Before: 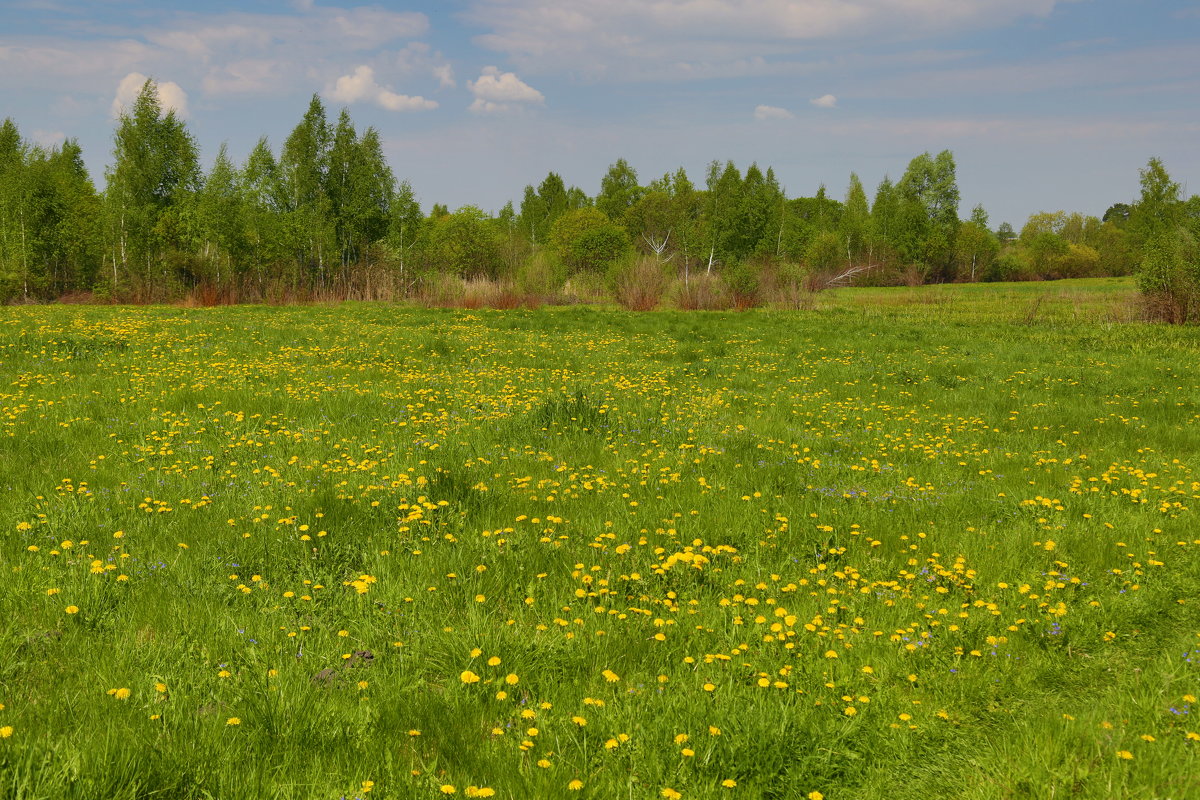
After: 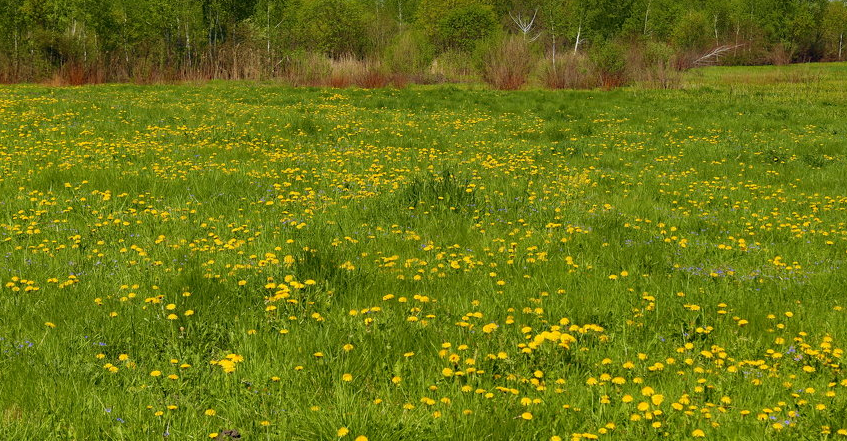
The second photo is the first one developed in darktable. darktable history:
crop: left 11.102%, top 27.637%, right 18.259%, bottom 17.193%
tone equalizer: on, module defaults
haze removal: compatibility mode true, adaptive false
